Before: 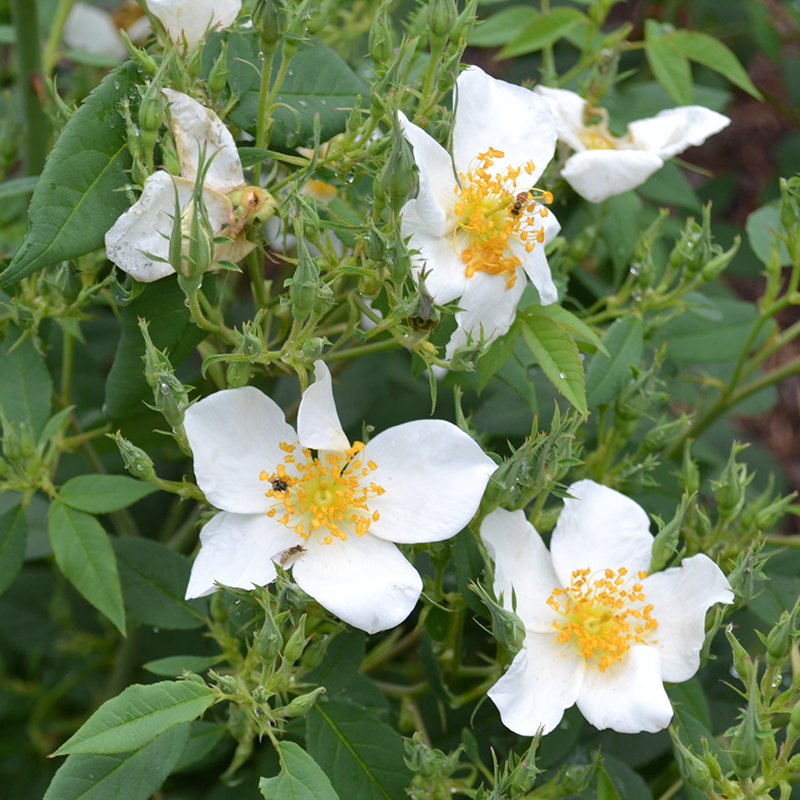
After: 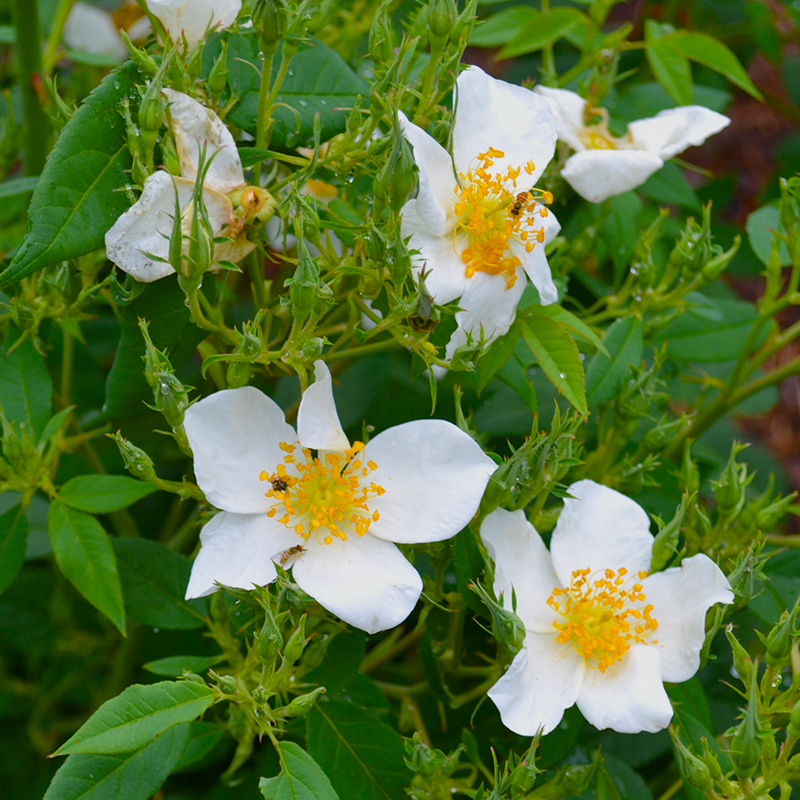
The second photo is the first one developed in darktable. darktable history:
shadows and highlights: radius 121.13, shadows 21.4, white point adjustment -9.72, highlights -14.39, soften with gaussian
color balance rgb: perceptual saturation grading › global saturation 20%, perceptual saturation grading › highlights -25%, perceptual saturation grading › shadows 50.52%, global vibrance 40.24%
